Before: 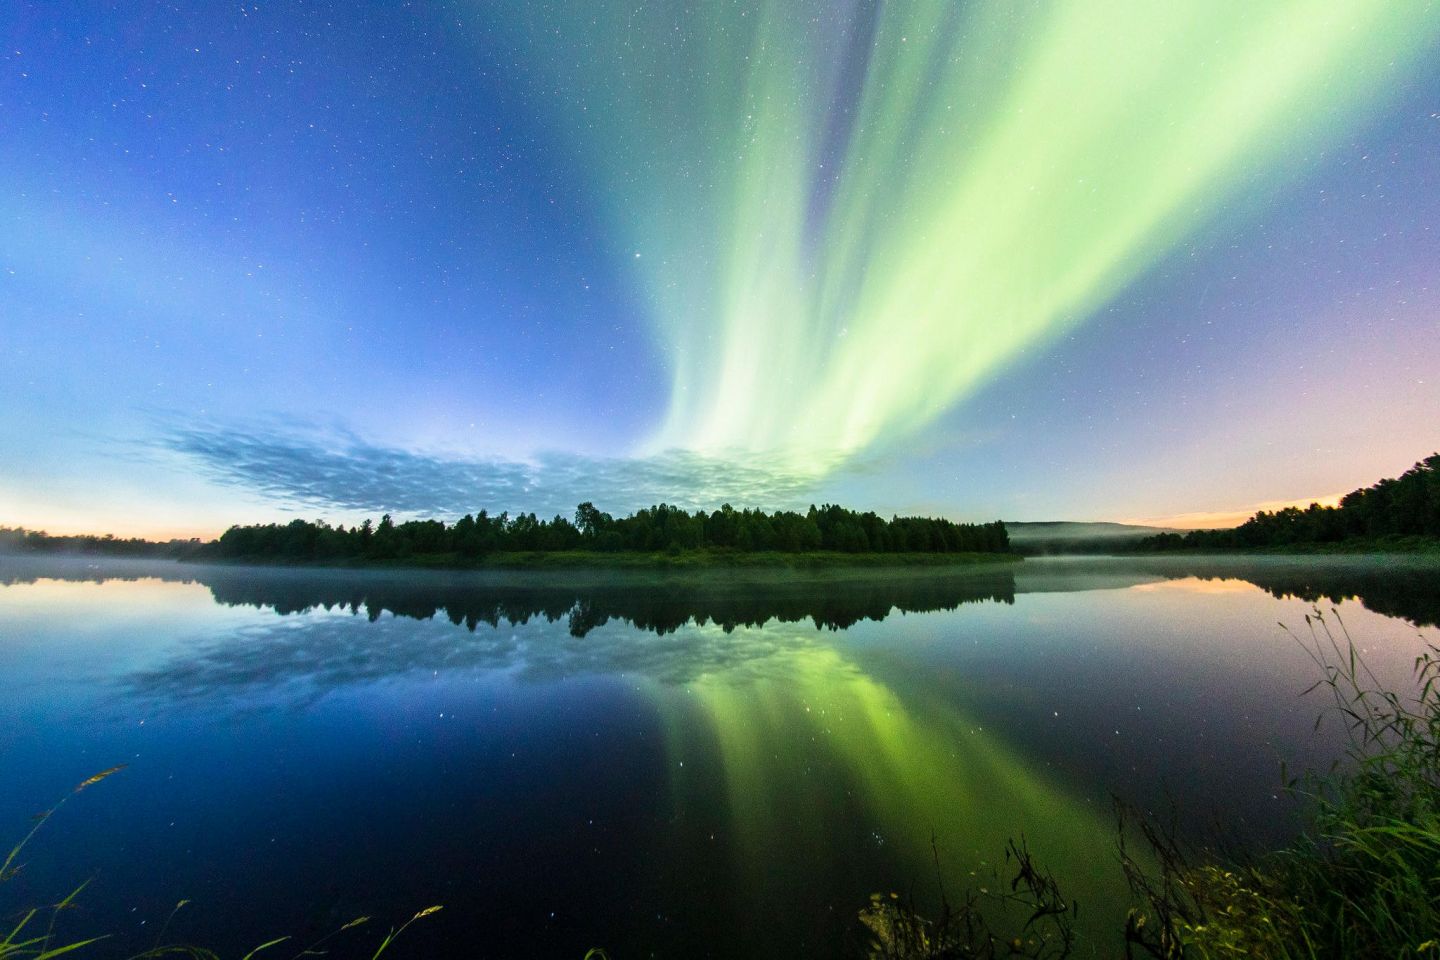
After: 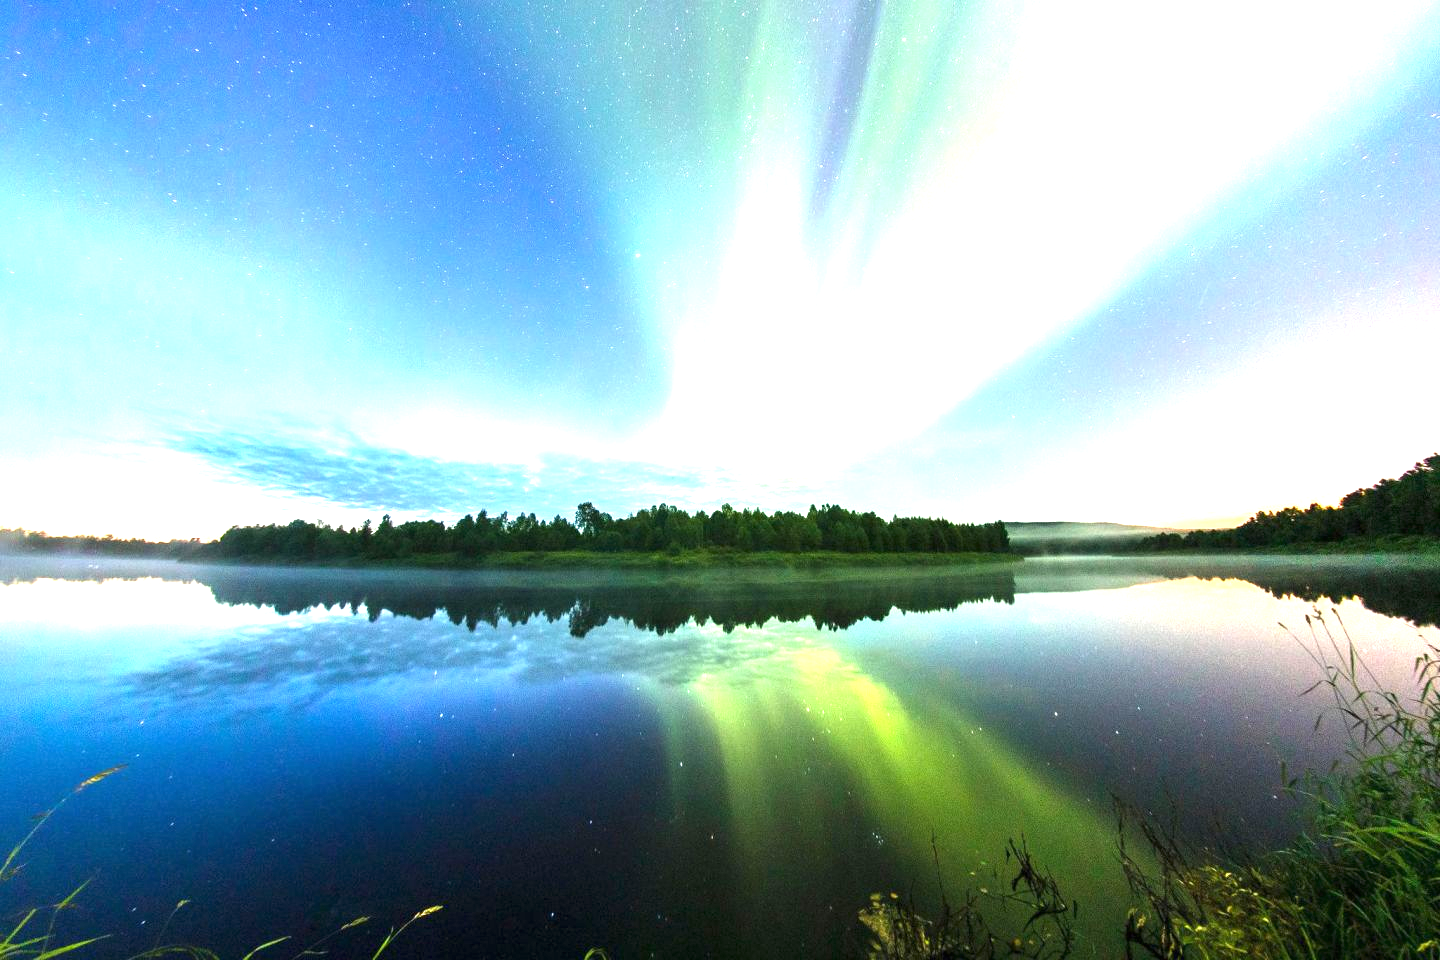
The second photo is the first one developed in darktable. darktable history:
exposure: black level correction 0, exposure 1.449 EV
